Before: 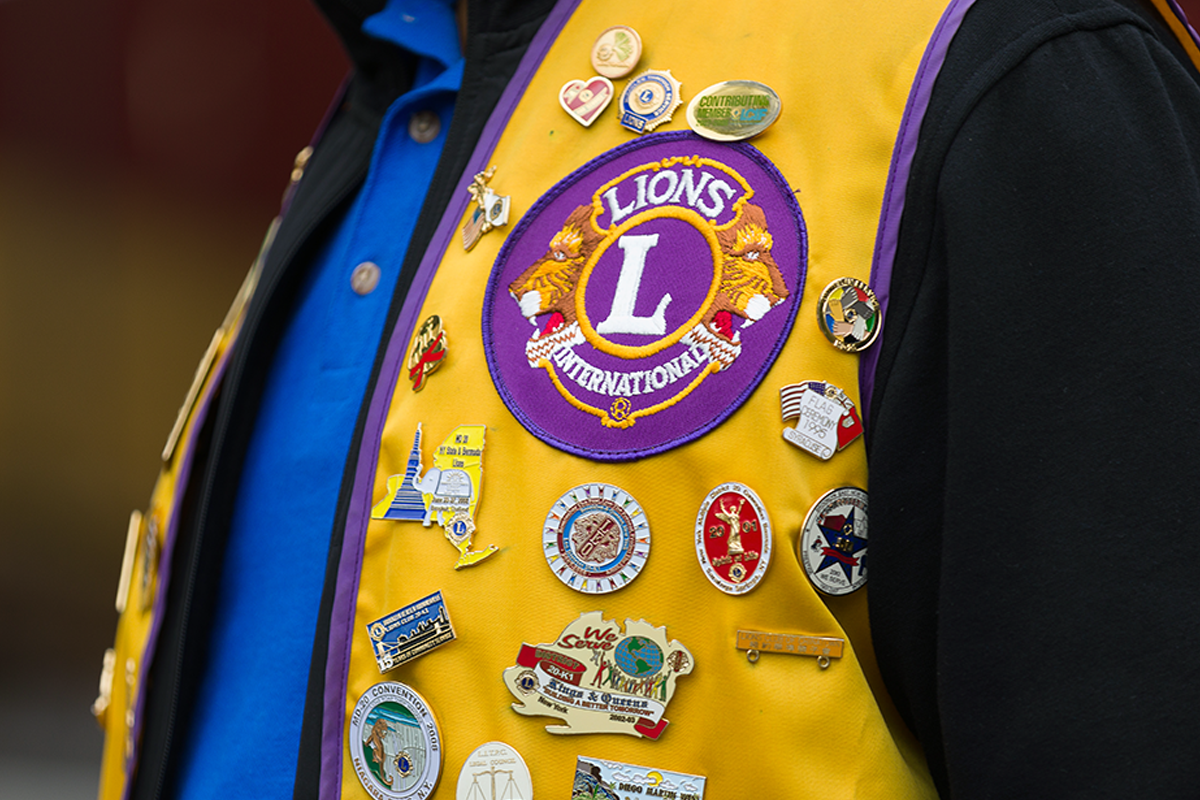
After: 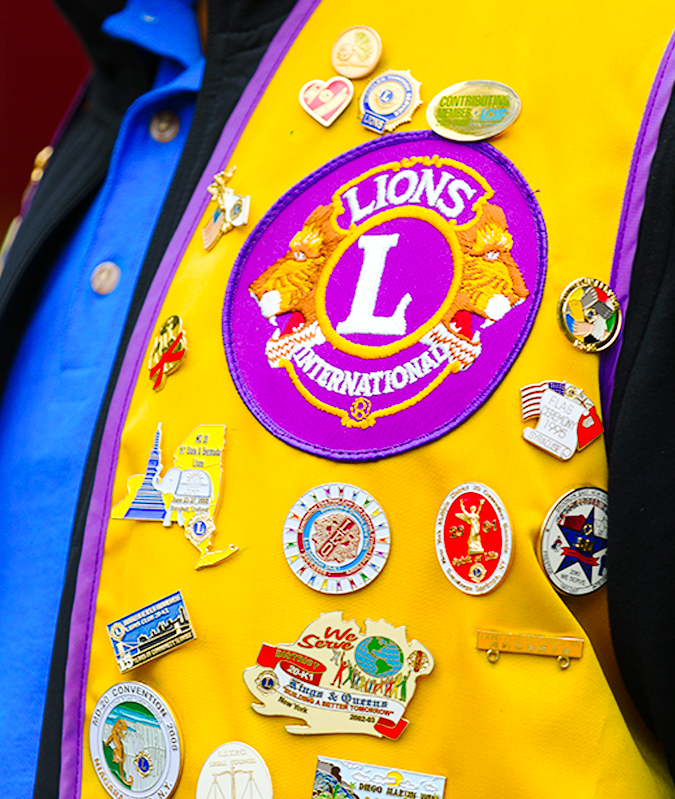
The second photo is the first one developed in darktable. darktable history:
tone curve: curves: ch0 [(0, 0) (0.131, 0.135) (0.288, 0.372) (0.451, 0.608) (0.612, 0.739) (0.736, 0.832) (1, 1)]; ch1 [(0, 0) (0.392, 0.398) (0.487, 0.471) (0.496, 0.493) (0.519, 0.531) (0.557, 0.591) (0.581, 0.639) (0.622, 0.711) (1, 1)]; ch2 [(0, 0) (0.388, 0.344) (0.438, 0.425) (0.476, 0.482) (0.502, 0.508) (0.524, 0.531) (0.538, 0.58) (0.58, 0.621) (0.613, 0.679) (0.655, 0.738) (1, 1)], preserve colors none
contrast brightness saturation: saturation 0.497
exposure: exposure 0.15 EV, compensate highlight preservation false
crop: left 21.676%, right 22.033%, bottom 0.013%
